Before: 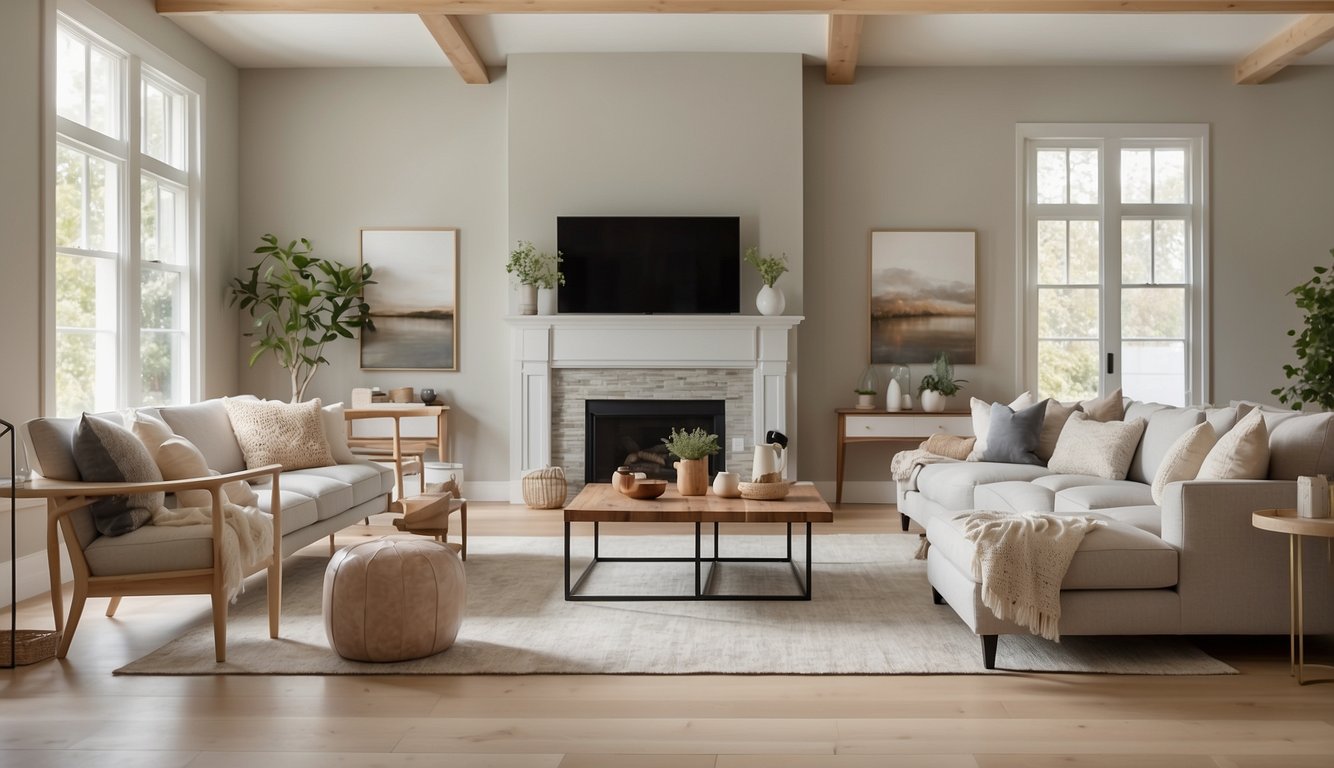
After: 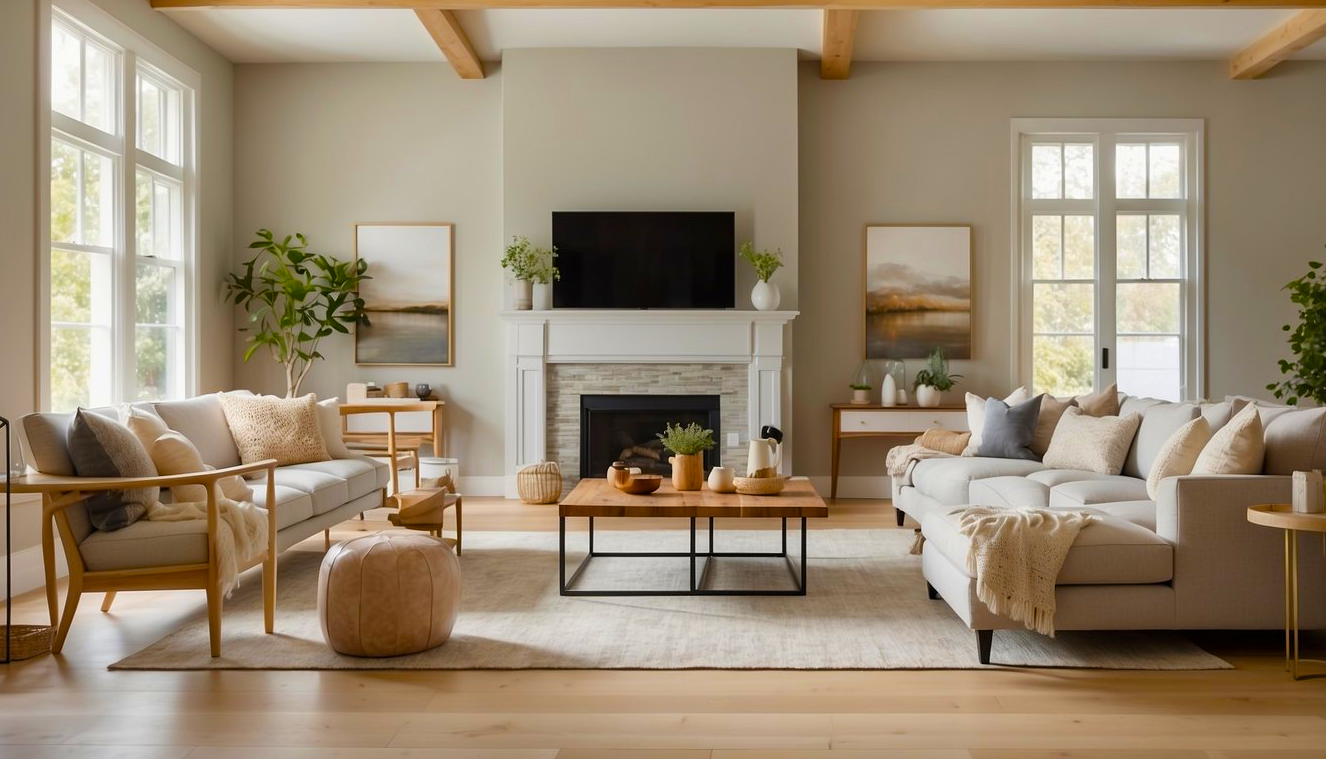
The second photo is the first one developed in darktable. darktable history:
crop: left 0.415%, top 0.733%, right 0.144%, bottom 0.377%
color balance rgb: linear chroma grading › global chroma 15.021%, perceptual saturation grading › global saturation 29.554%, global vibrance 20%
